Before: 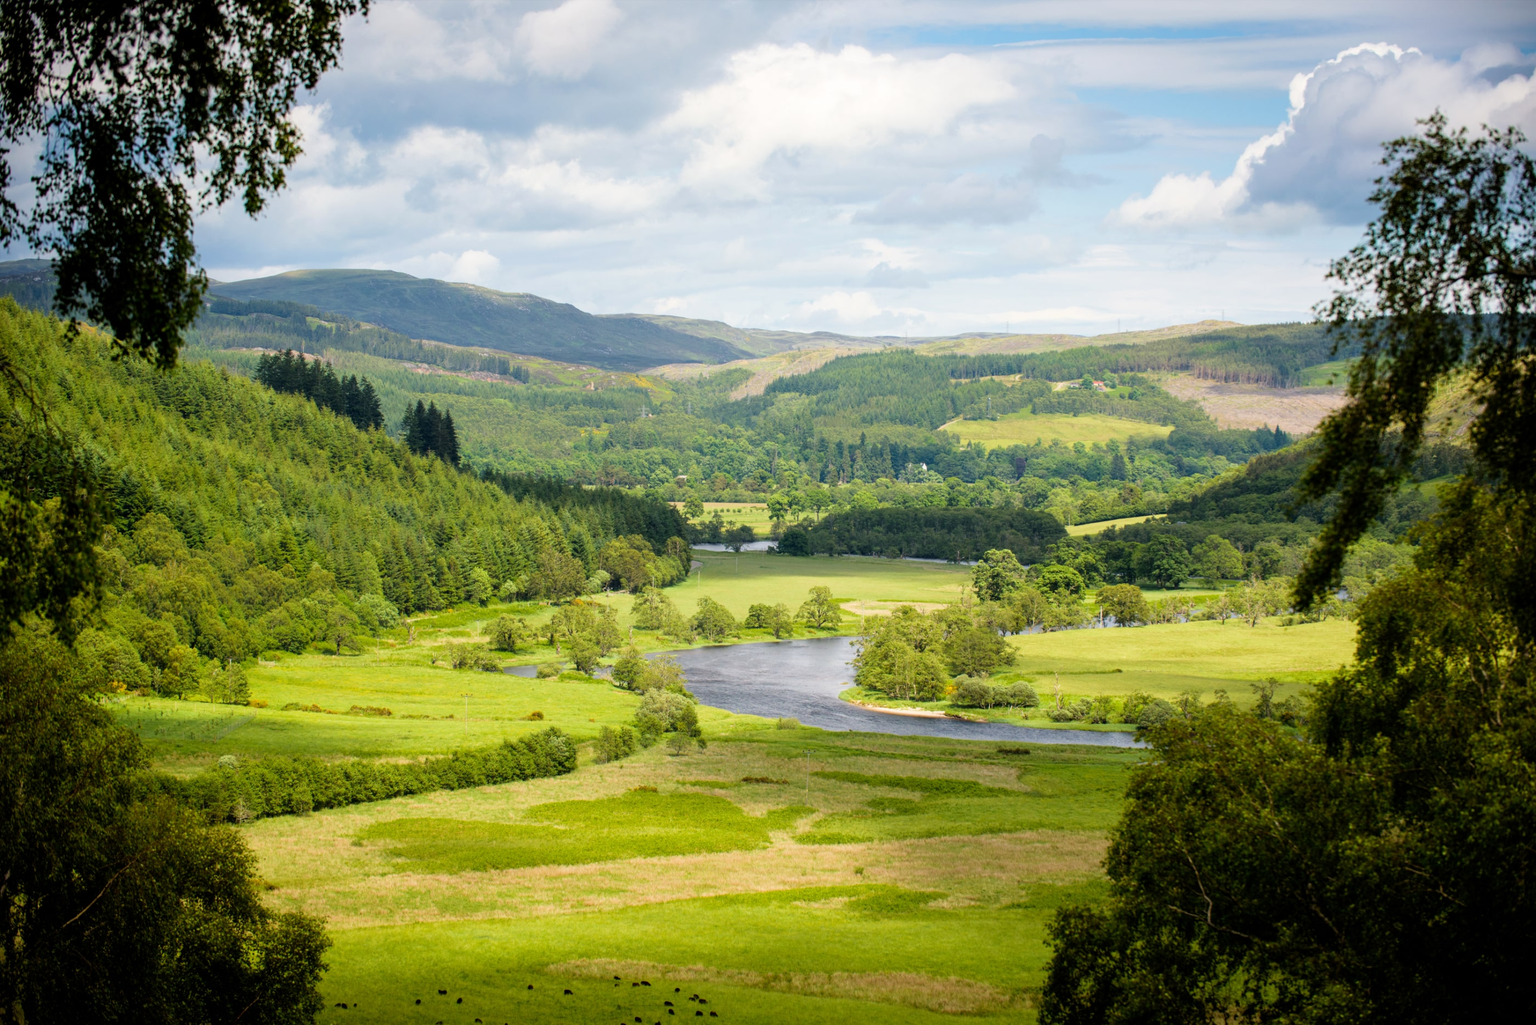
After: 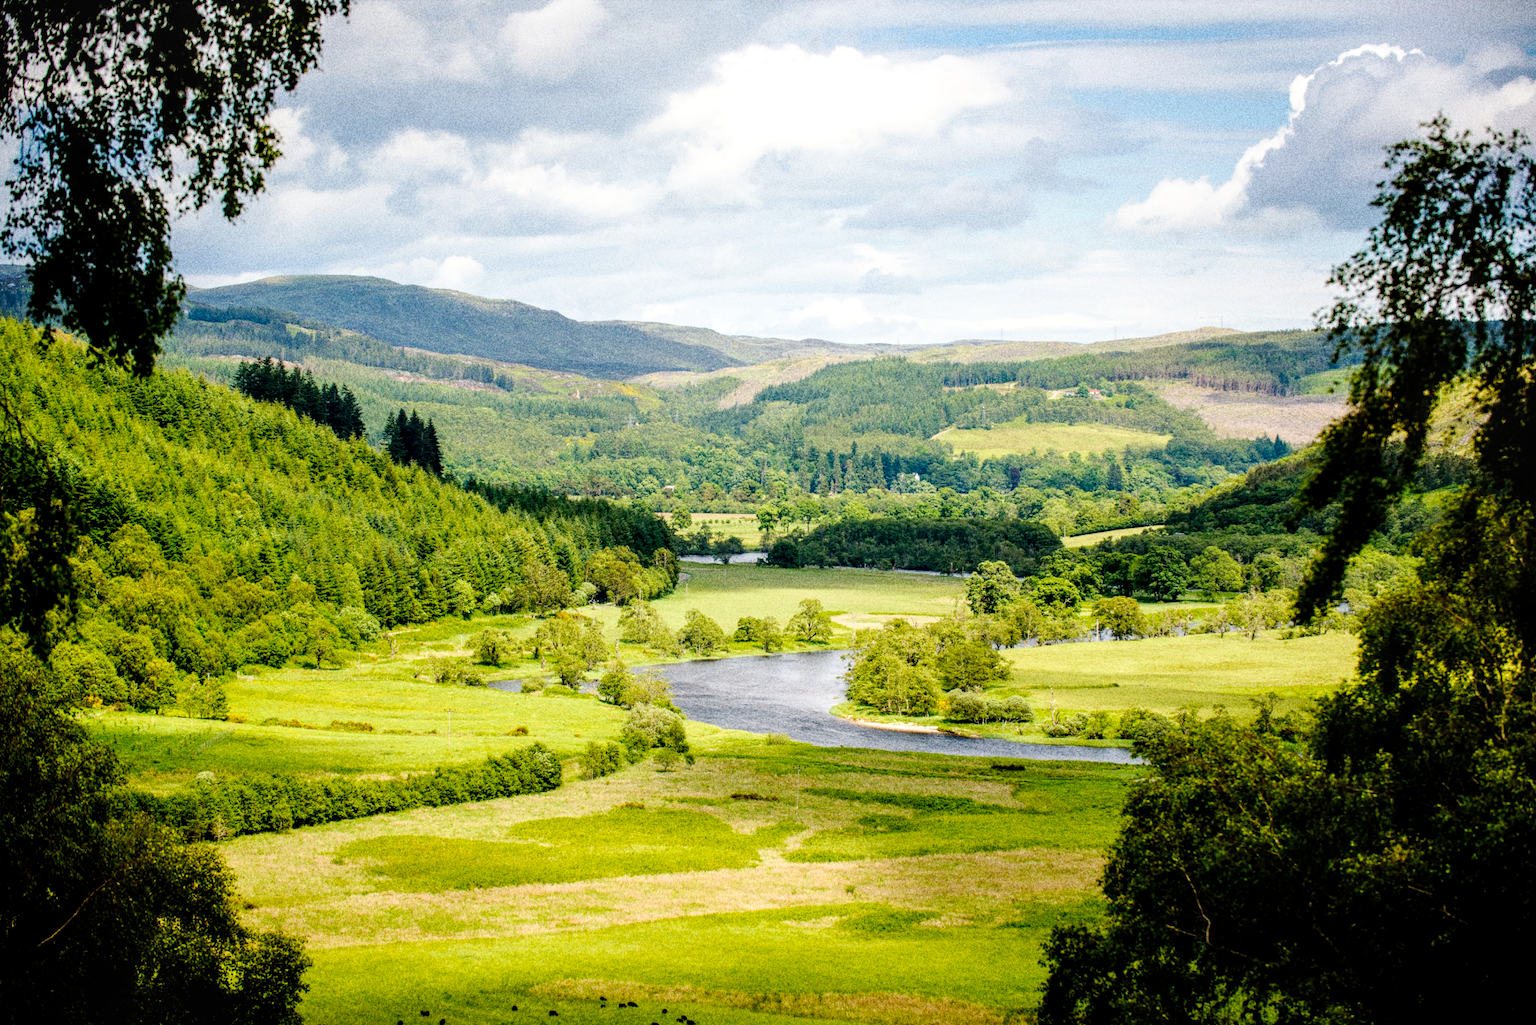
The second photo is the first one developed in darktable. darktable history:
local contrast: detail 130%
tone curve: curves: ch0 [(0, 0) (0.003, 0) (0.011, 0.001) (0.025, 0.003) (0.044, 0.005) (0.069, 0.012) (0.1, 0.023) (0.136, 0.039) (0.177, 0.088) (0.224, 0.15) (0.277, 0.24) (0.335, 0.337) (0.399, 0.437) (0.468, 0.535) (0.543, 0.629) (0.623, 0.71) (0.709, 0.782) (0.801, 0.856) (0.898, 0.94) (1, 1)], preserve colors none
grain: coarseness 10.62 ISO, strength 55.56%
crop: left 1.743%, right 0.268%, bottom 2.011%
